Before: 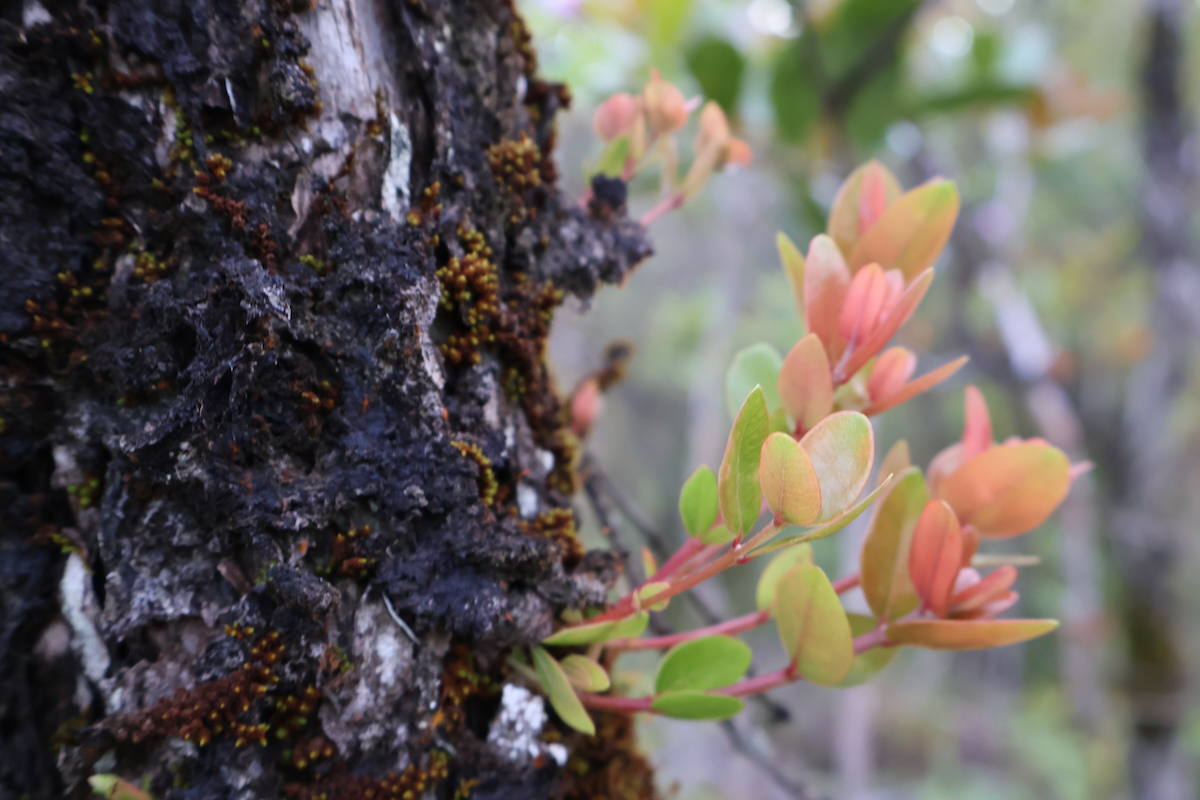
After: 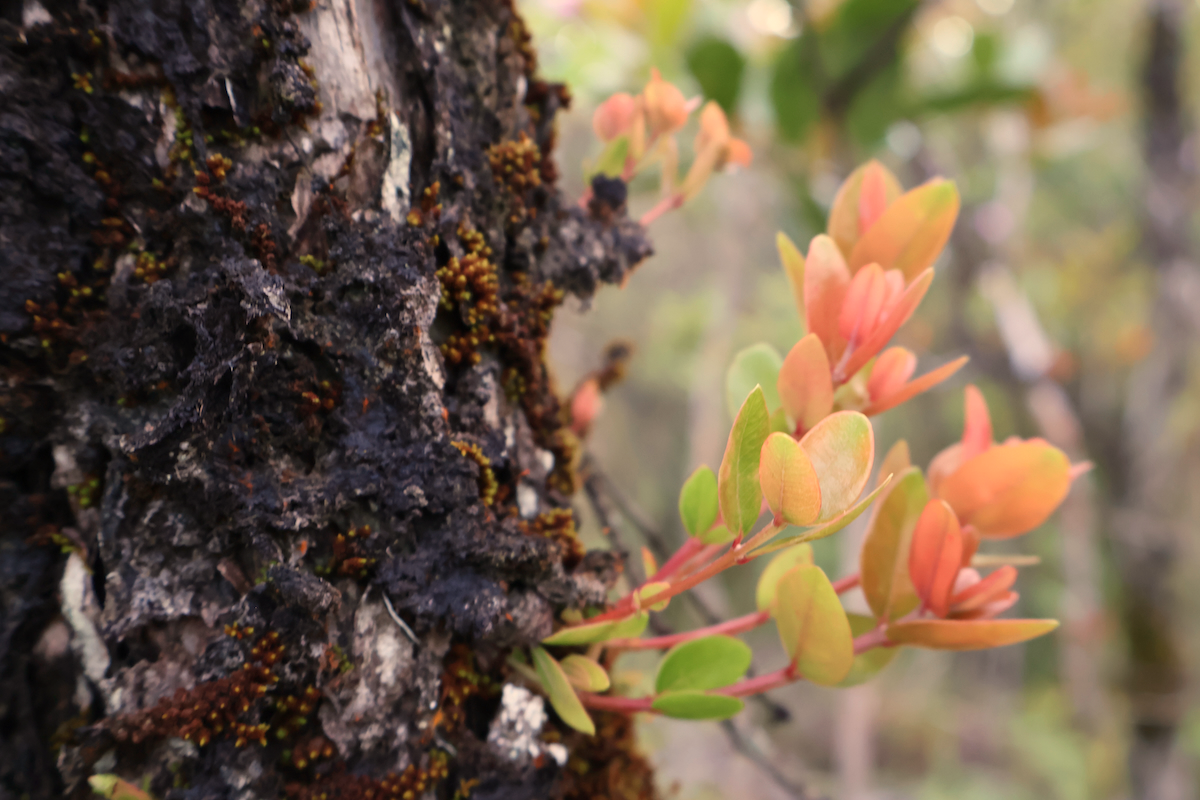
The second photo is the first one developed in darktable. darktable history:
white balance: red 1.123, blue 0.83
tone equalizer: on, module defaults
